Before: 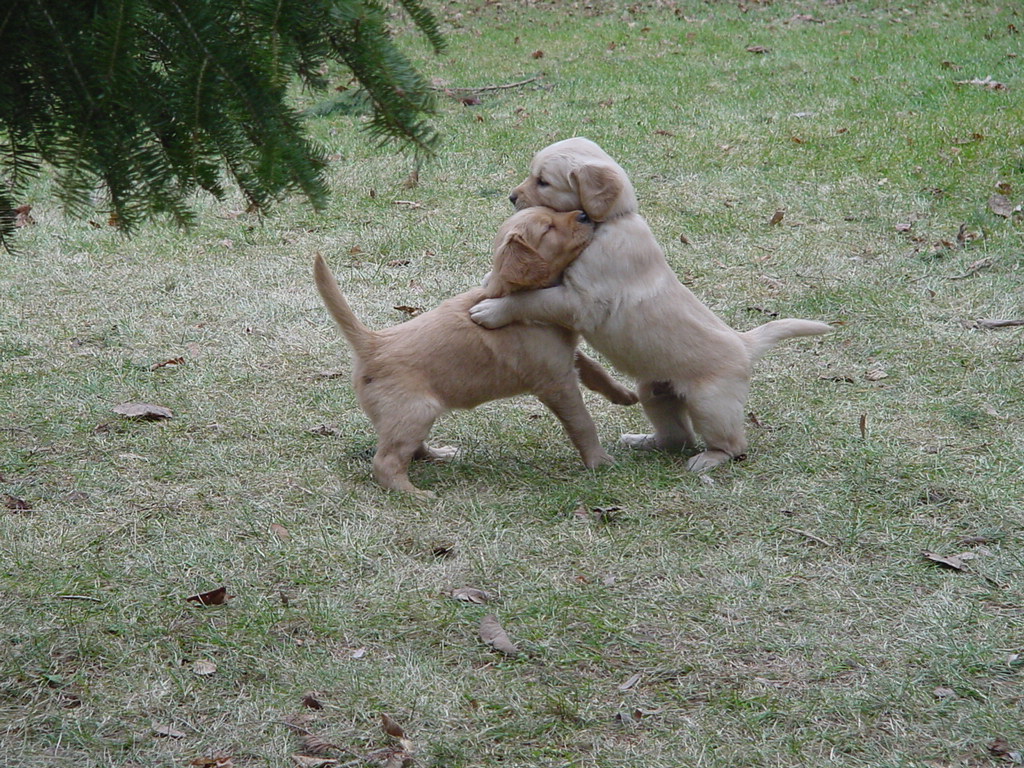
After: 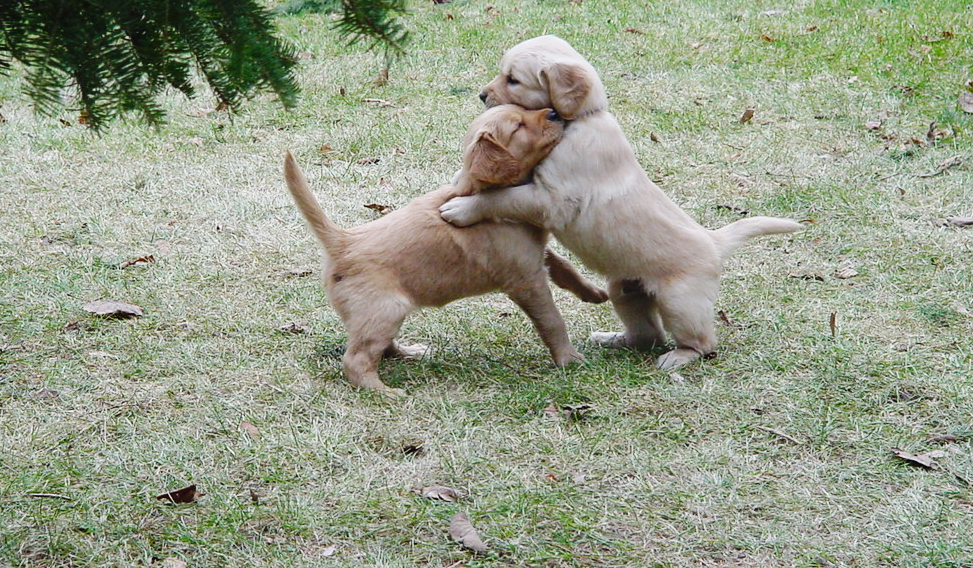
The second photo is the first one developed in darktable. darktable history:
base curve: curves: ch0 [(0, 0) (0.032, 0.025) (0.121, 0.166) (0.206, 0.329) (0.605, 0.79) (1, 1)], preserve colors none
crop and rotate: left 2.991%, top 13.302%, right 1.981%, bottom 12.636%
